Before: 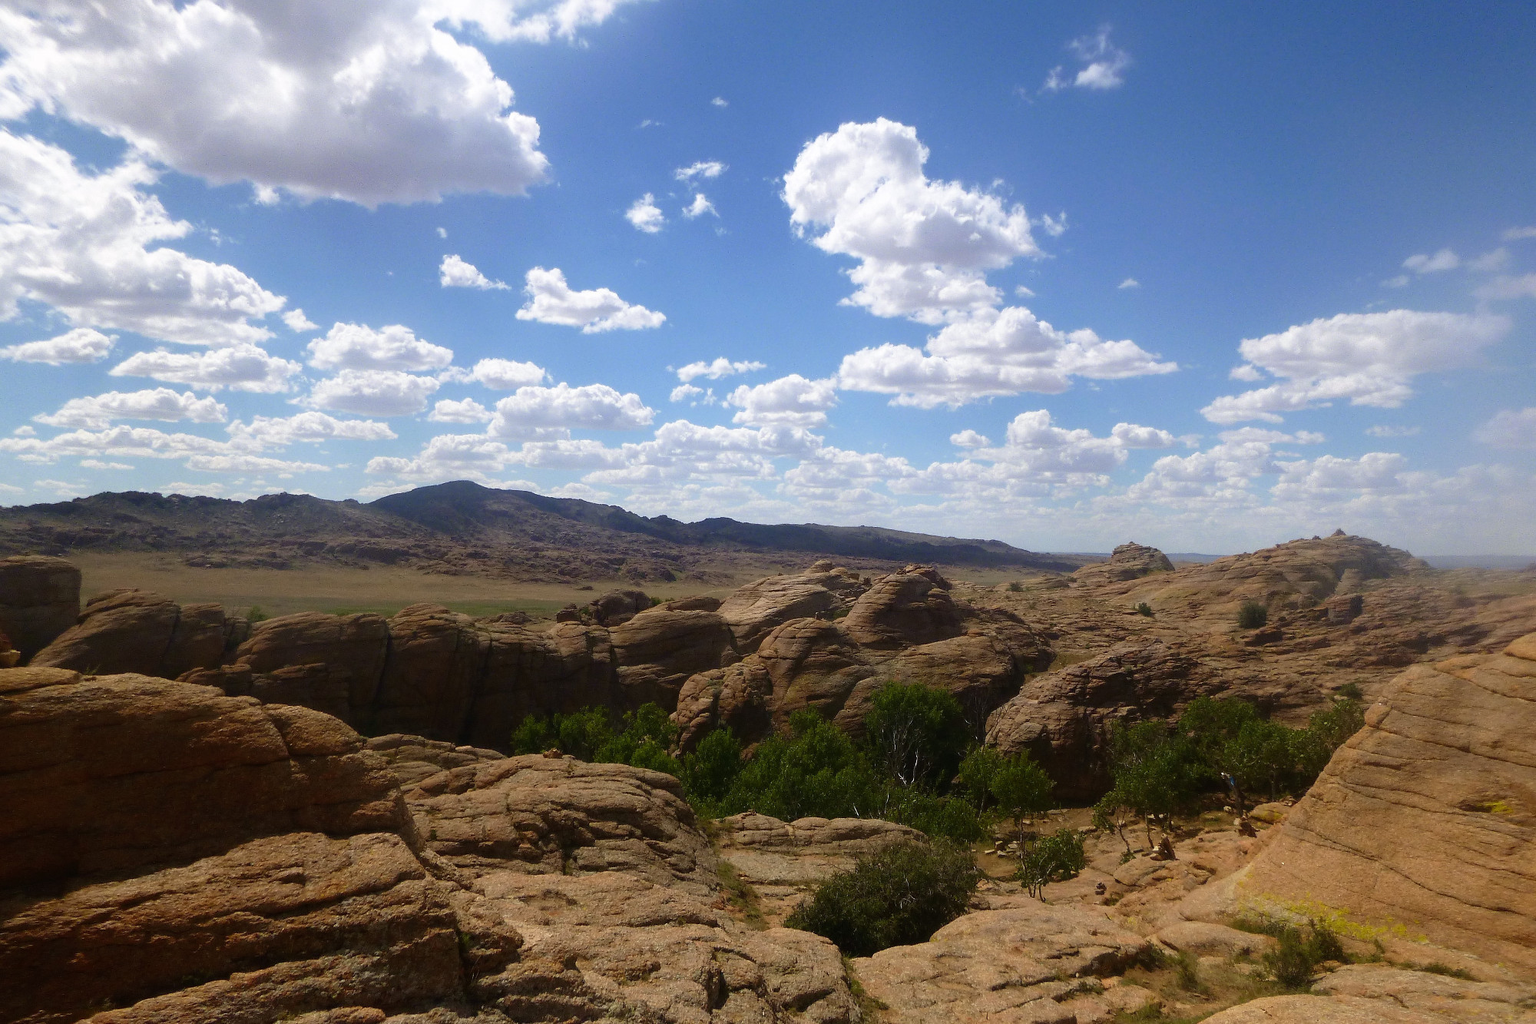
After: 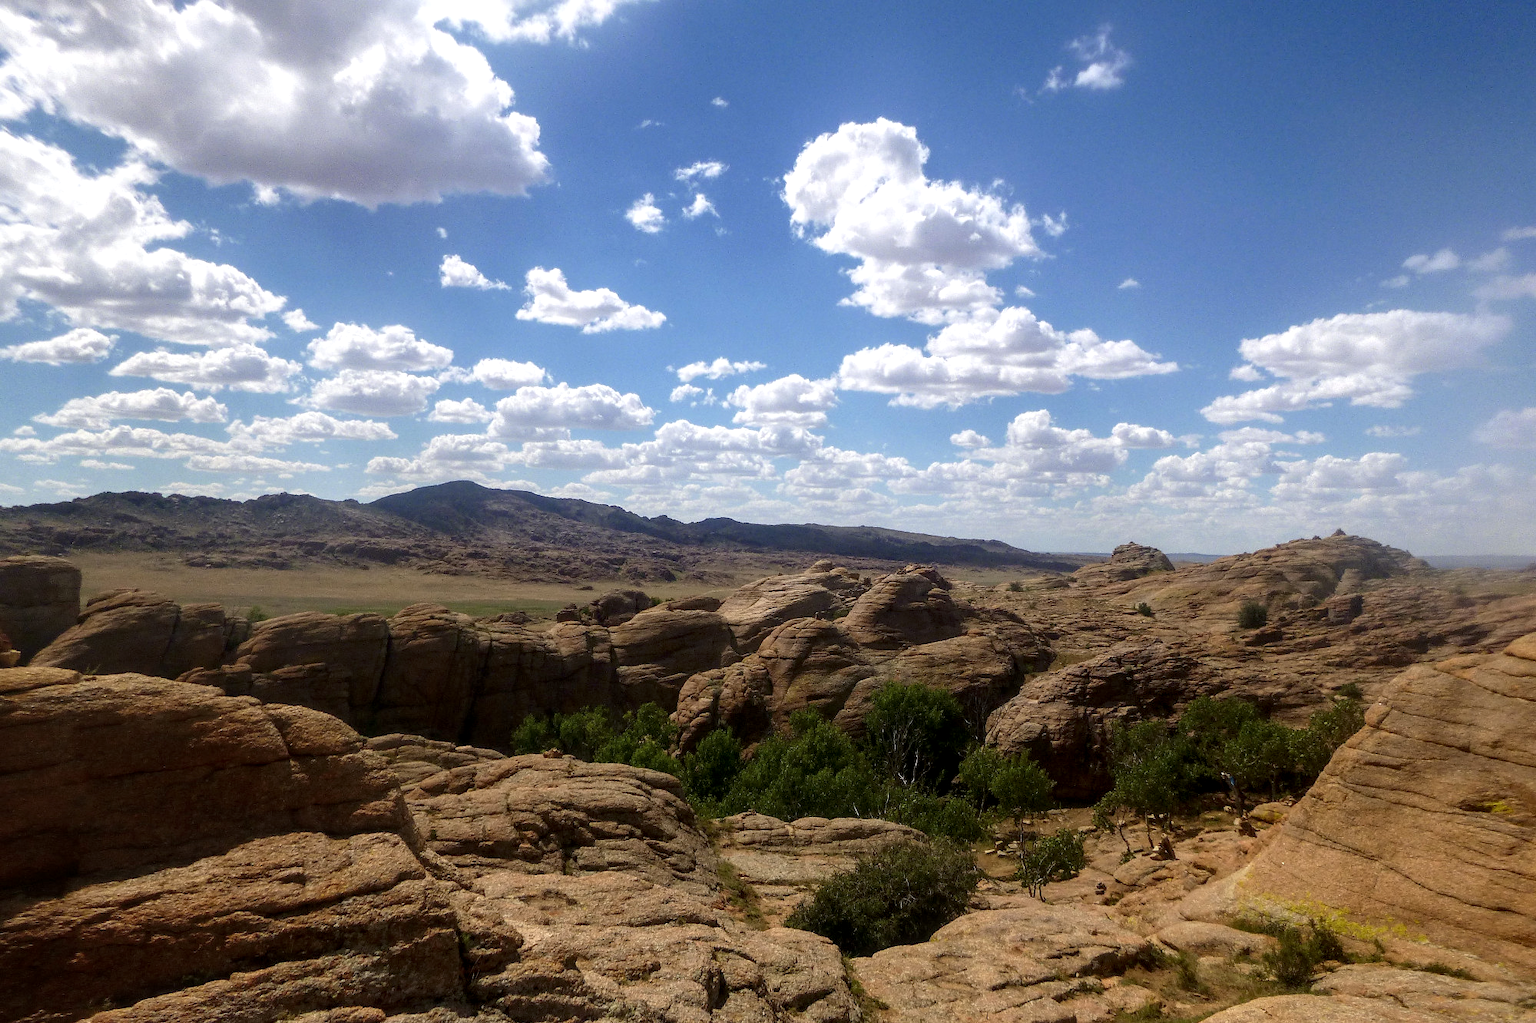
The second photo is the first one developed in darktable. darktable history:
local contrast: highlights 62%, detail 143%, midtone range 0.428
